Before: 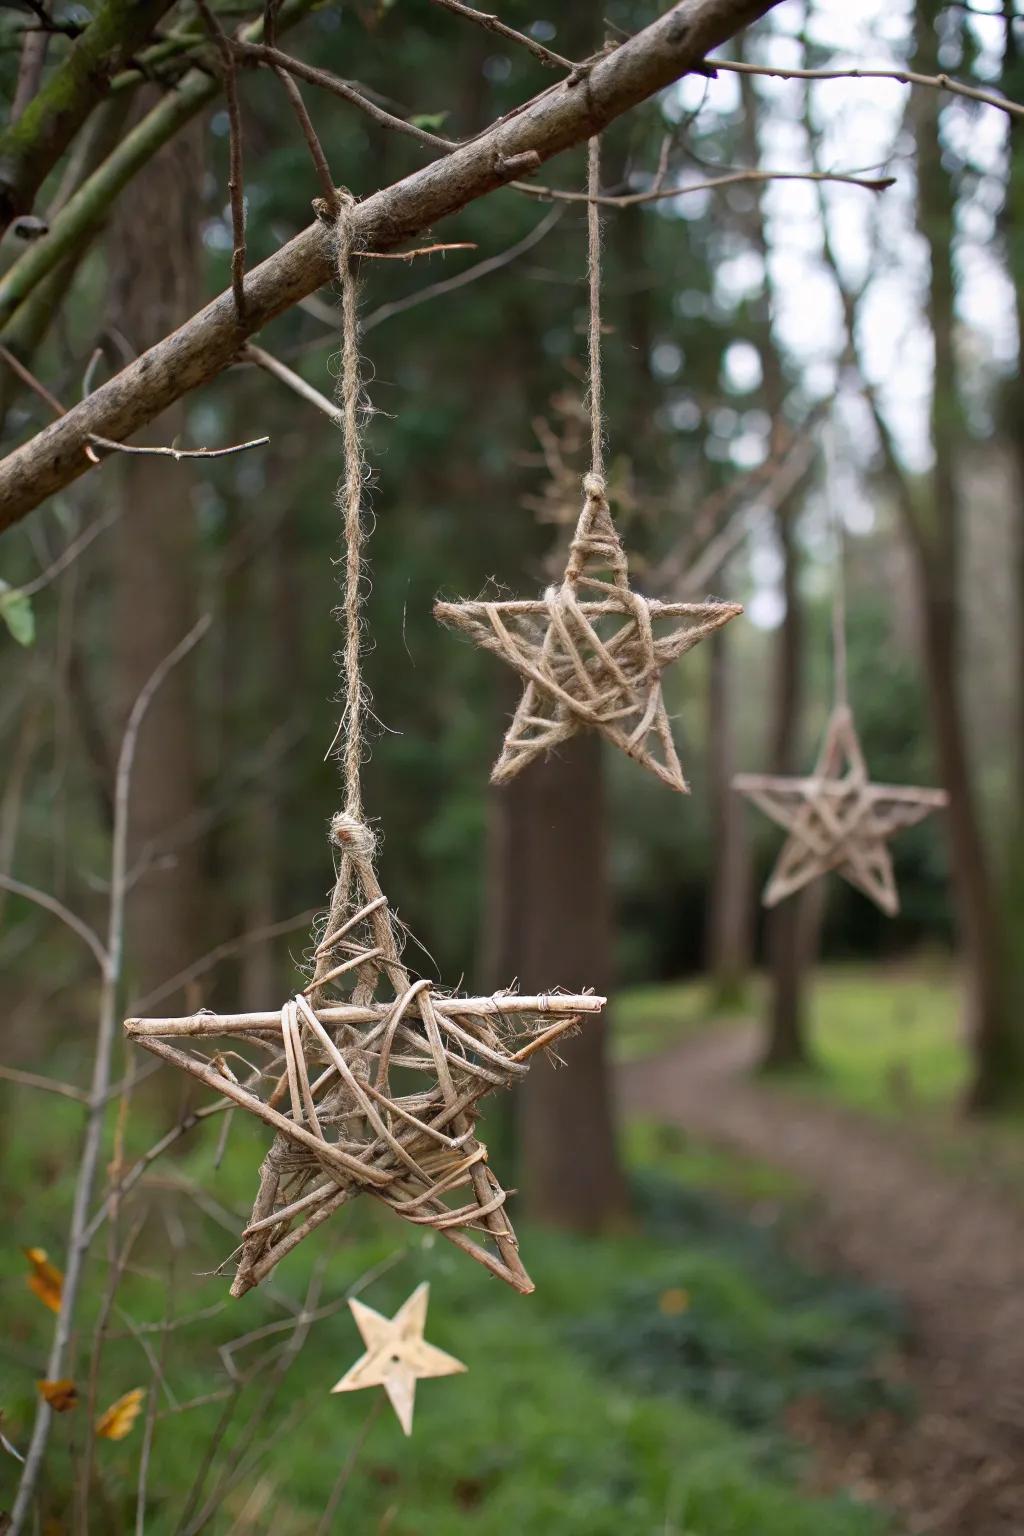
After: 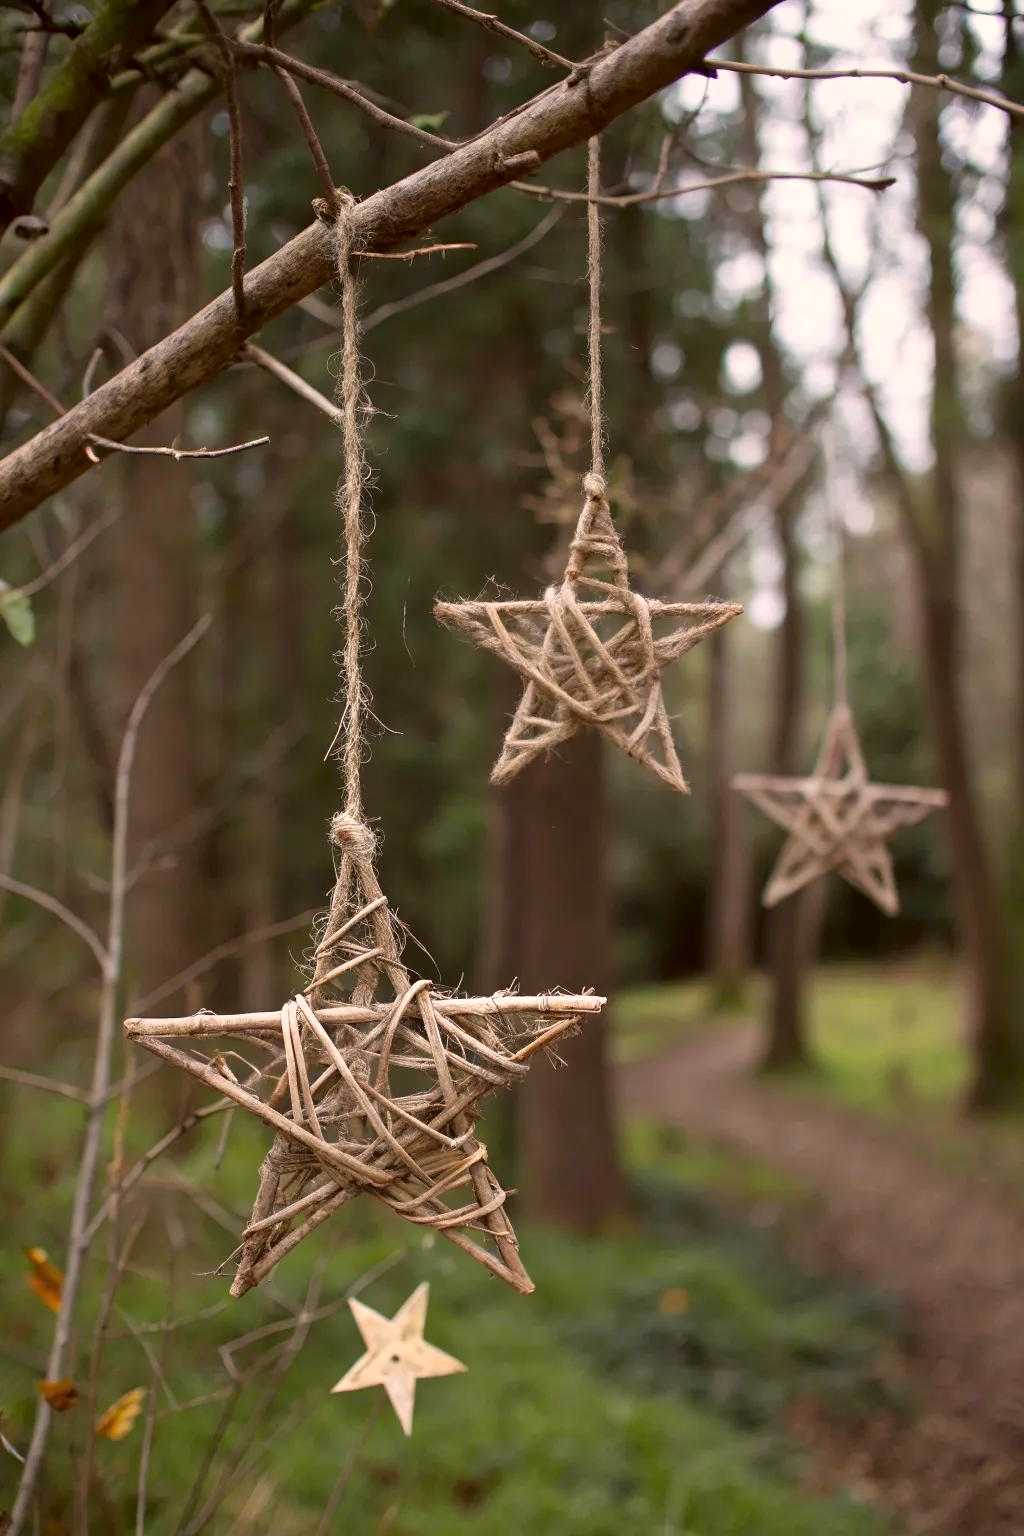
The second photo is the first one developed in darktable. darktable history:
tone equalizer: on, module defaults
color correction: highlights a* 6.27, highlights b* 8.19, shadows a* 5.94, shadows b* 7.23, saturation 0.9
